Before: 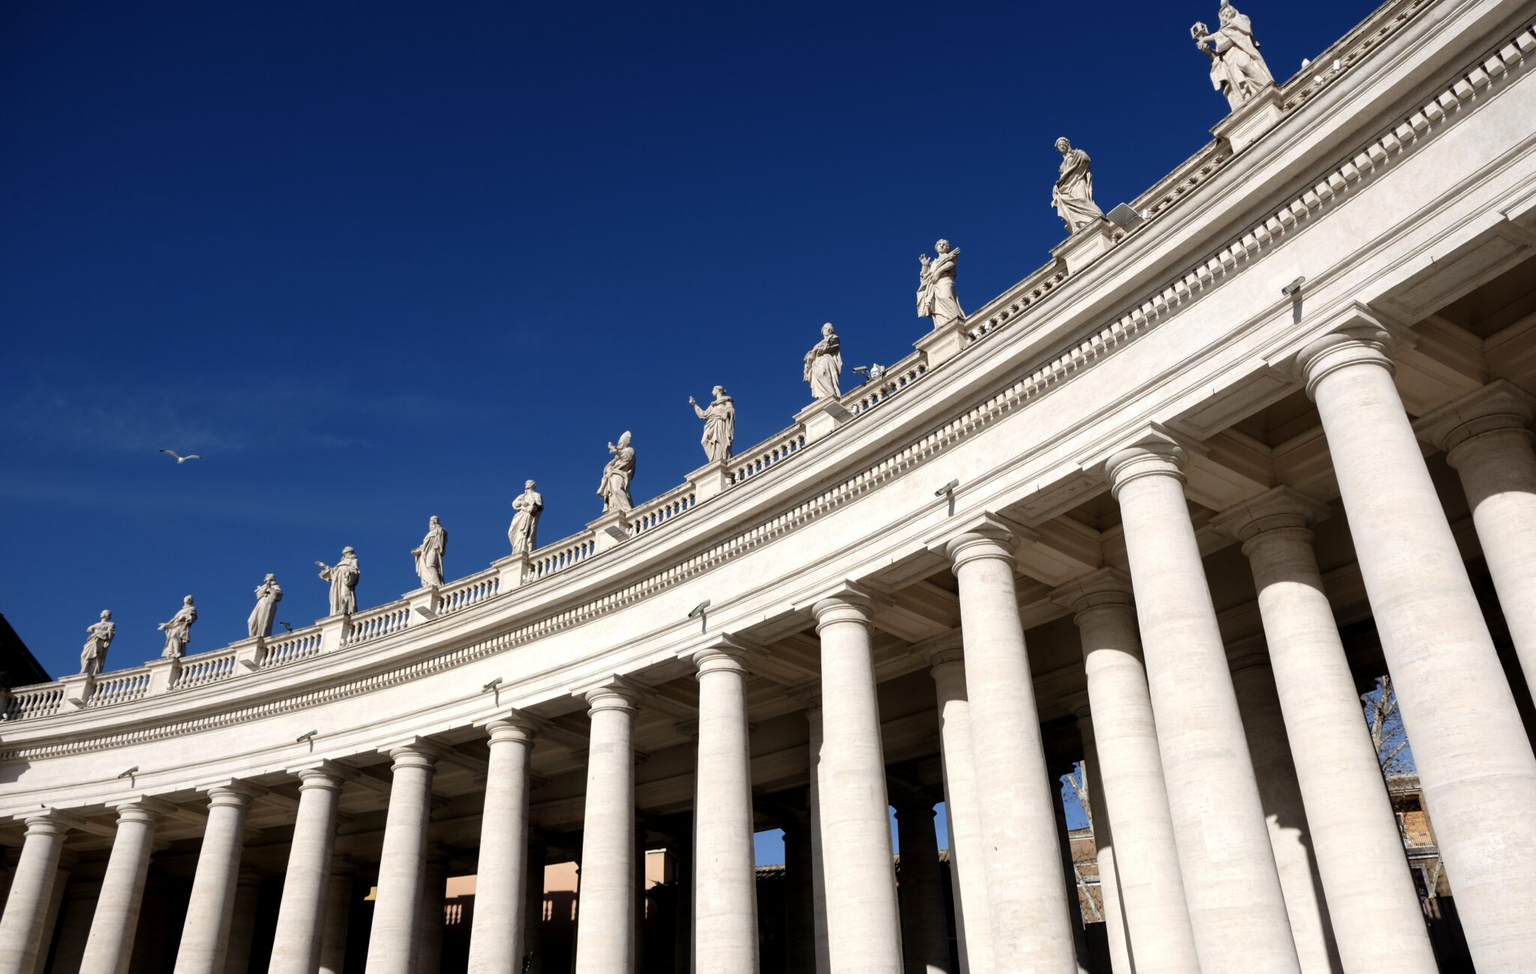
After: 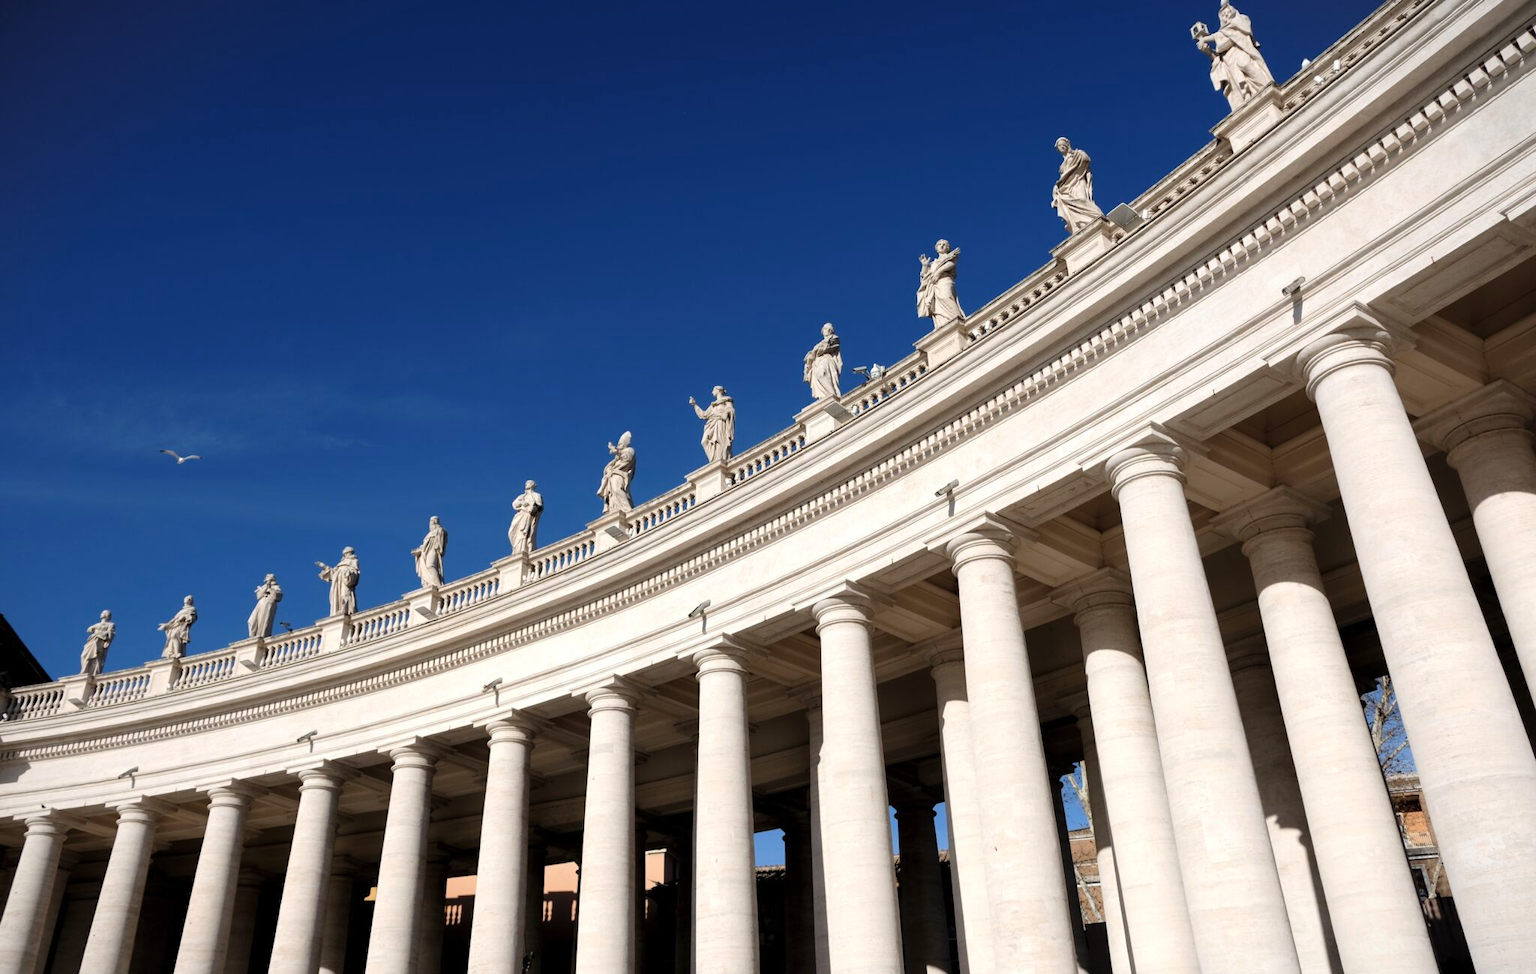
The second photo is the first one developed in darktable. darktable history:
contrast brightness saturation: contrast 0.045, brightness 0.065, saturation 0.011
vignetting: fall-off start 100.5%, brightness -0.189, saturation -0.294, width/height ratio 1.31
